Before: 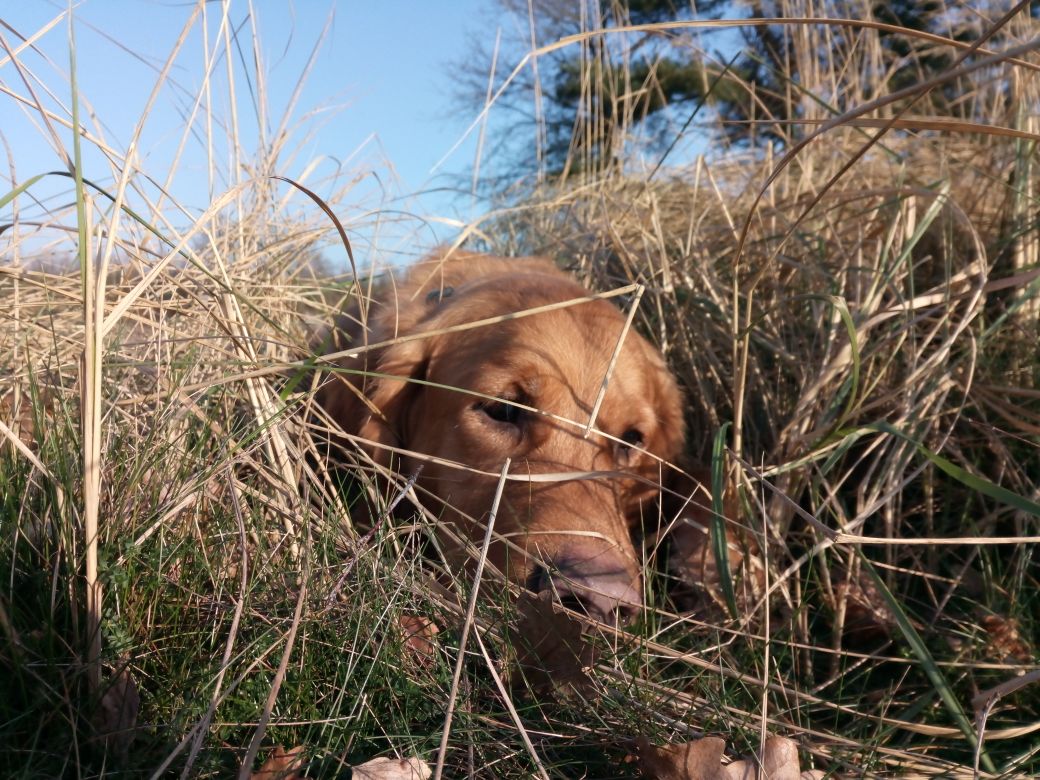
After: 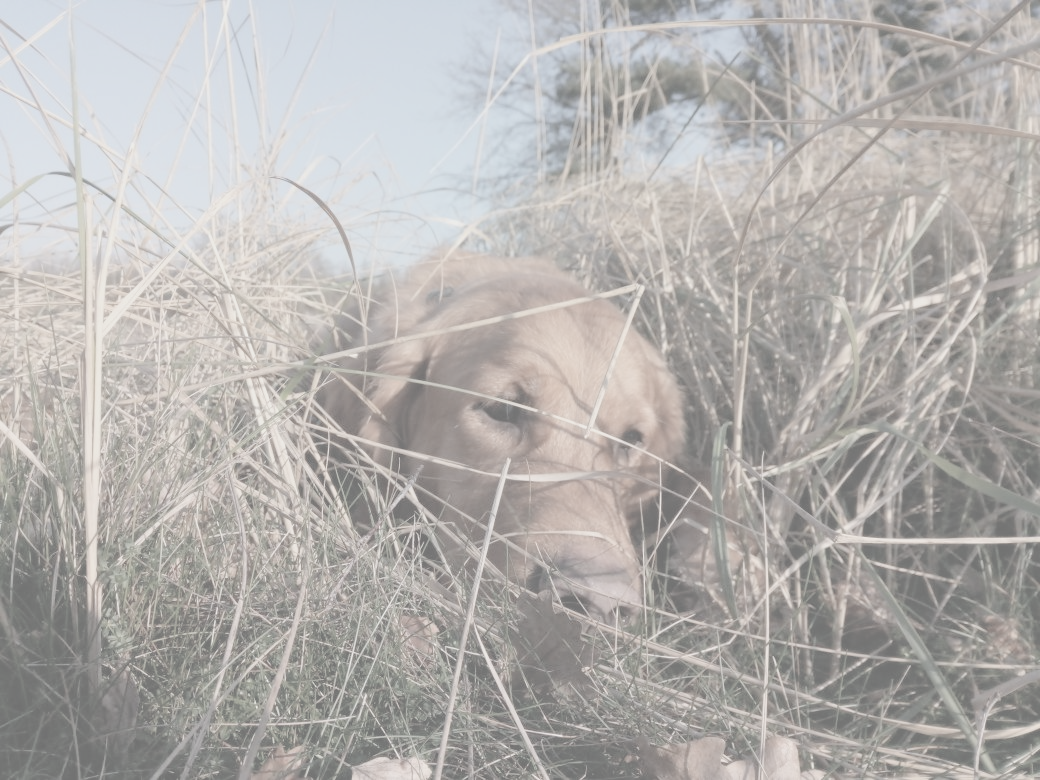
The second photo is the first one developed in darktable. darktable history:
contrast brightness saturation: contrast -0.306, brightness 0.764, saturation -0.797
